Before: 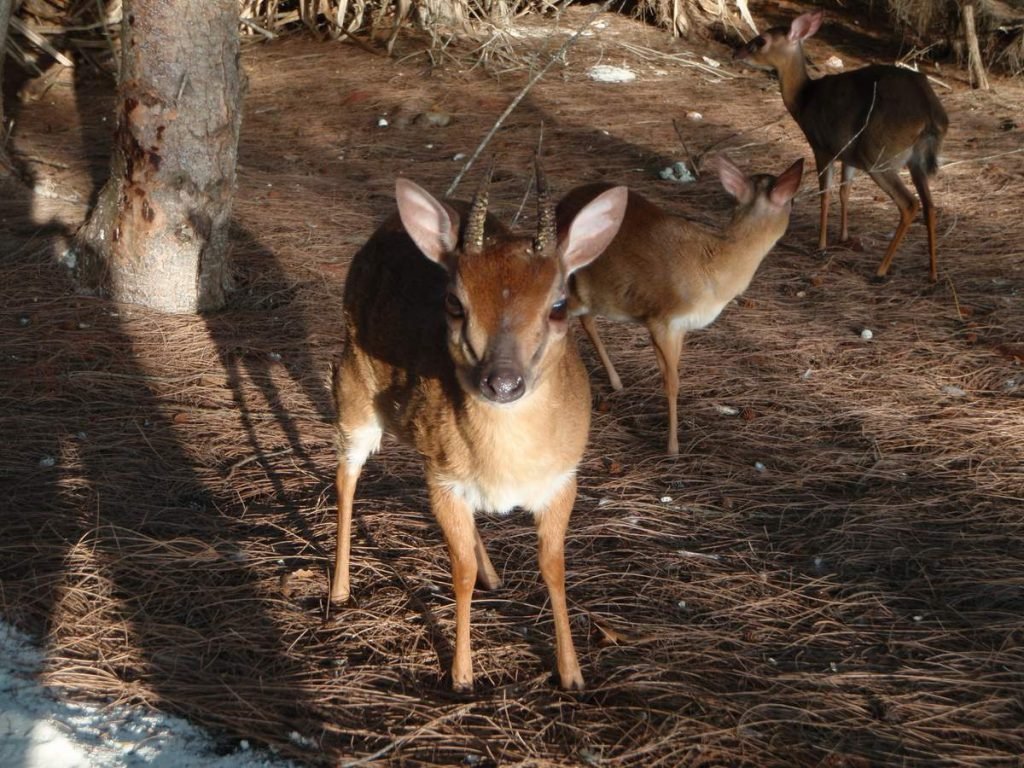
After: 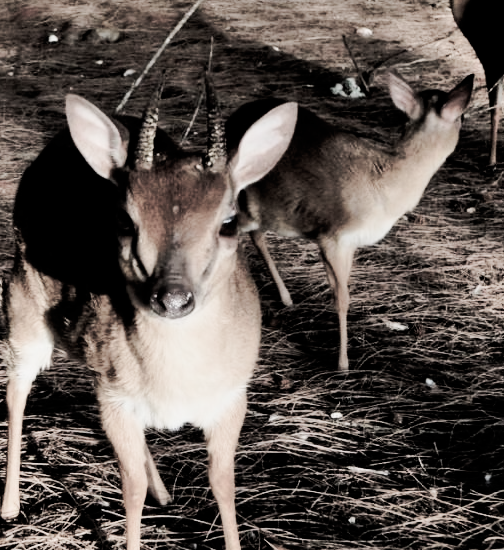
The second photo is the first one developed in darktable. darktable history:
crop: left 32.263%, top 10.949%, right 18.428%, bottom 17.318%
filmic rgb: black relative exposure -5 EV, white relative exposure 3.95 EV, hardness 2.88, contrast 1.392, highlights saturation mix -31.3%, color science v4 (2020)
contrast brightness saturation: contrast 0.044, saturation 0.068
shadows and highlights: shadows 59.18, soften with gaussian
levels: levels [0, 0.48, 0.961]
tone curve: curves: ch0 [(0, 0) (0.037, 0.011) (0.131, 0.108) (0.279, 0.279) (0.476, 0.554) (0.617, 0.693) (0.704, 0.77) (0.813, 0.852) (0.916, 0.924) (1, 0.993)]; ch1 [(0, 0) (0.318, 0.278) (0.444, 0.427) (0.493, 0.492) (0.508, 0.502) (0.534, 0.529) (0.562, 0.563) (0.626, 0.662) (0.746, 0.764) (1, 1)]; ch2 [(0, 0) (0.316, 0.292) (0.381, 0.37) (0.423, 0.448) (0.476, 0.492) (0.502, 0.498) (0.522, 0.518) (0.533, 0.532) (0.586, 0.631) (0.634, 0.663) (0.7, 0.7) (0.861, 0.808) (1, 0.951)], preserve colors none
